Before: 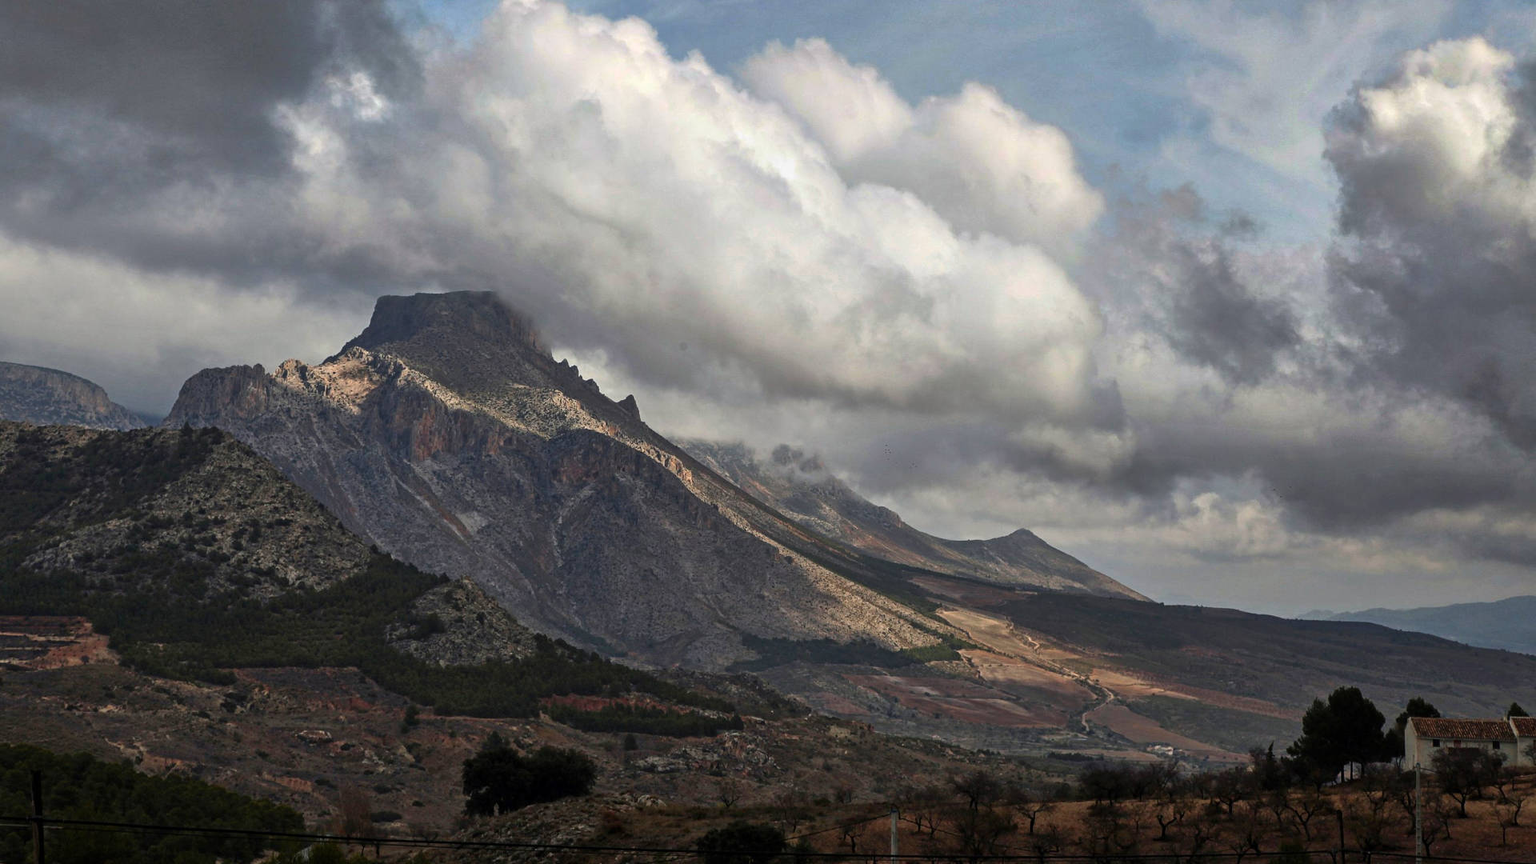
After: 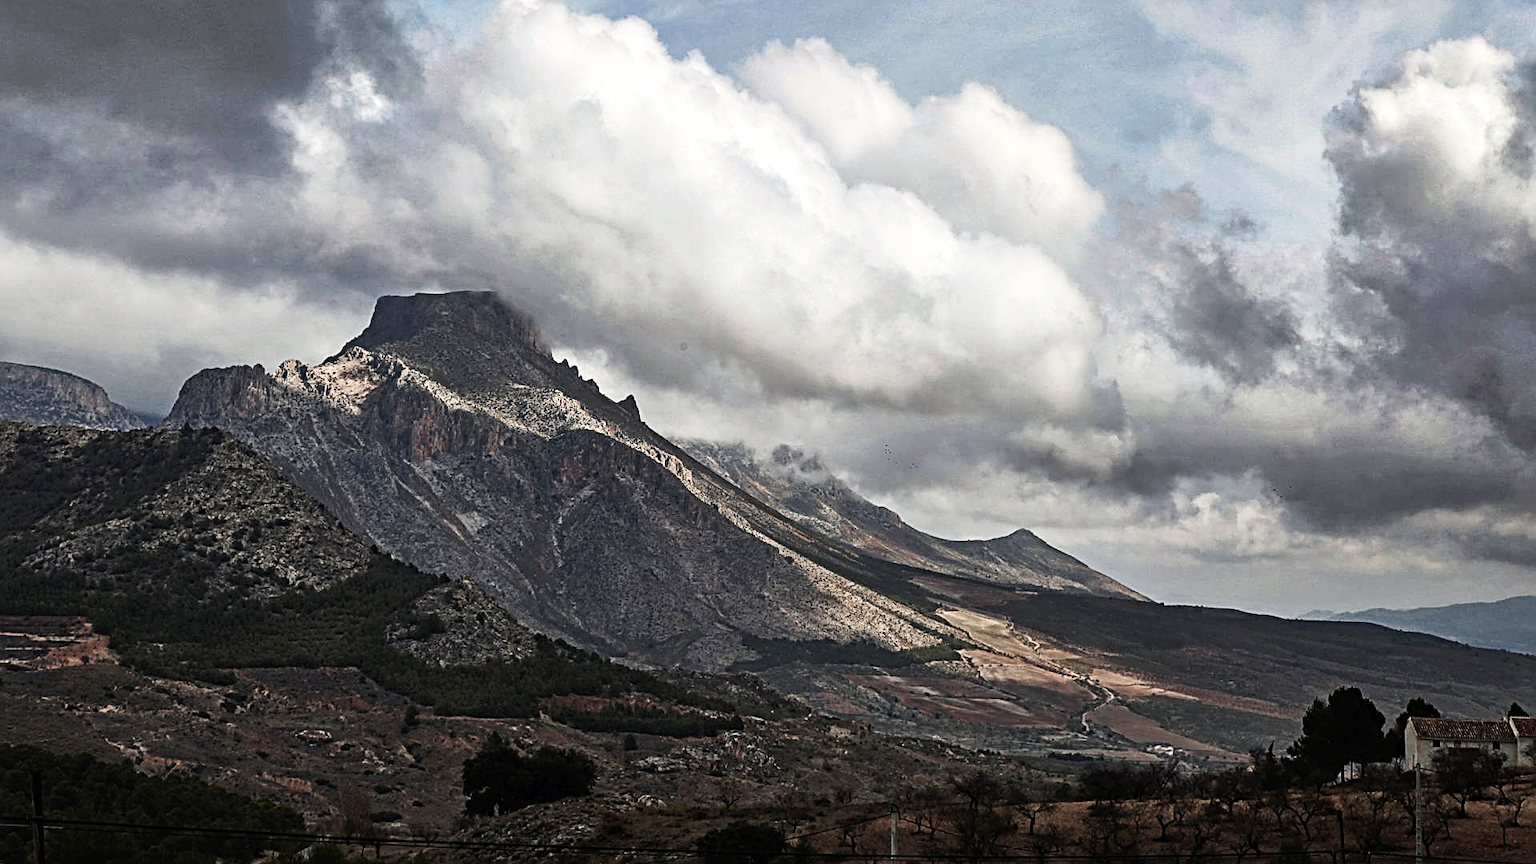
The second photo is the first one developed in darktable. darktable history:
haze removal: compatibility mode true, adaptive false
exposure: exposure 0.227 EV, compensate highlight preservation false
tone curve: curves: ch0 [(0, 0) (0.003, 0.01) (0.011, 0.015) (0.025, 0.023) (0.044, 0.038) (0.069, 0.058) (0.1, 0.093) (0.136, 0.134) (0.177, 0.176) (0.224, 0.221) (0.277, 0.282) (0.335, 0.36) (0.399, 0.438) (0.468, 0.54) (0.543, 0.632) (0.623, 0.724) (0.709, 0.814) (0.801, 0.885) (0.898, 0.947) (1, 1)], preserve colors none
contrast brightness saturation: contrast 0.102, saturation -0.354
sharpen: radius 2.568, amount 0.679
